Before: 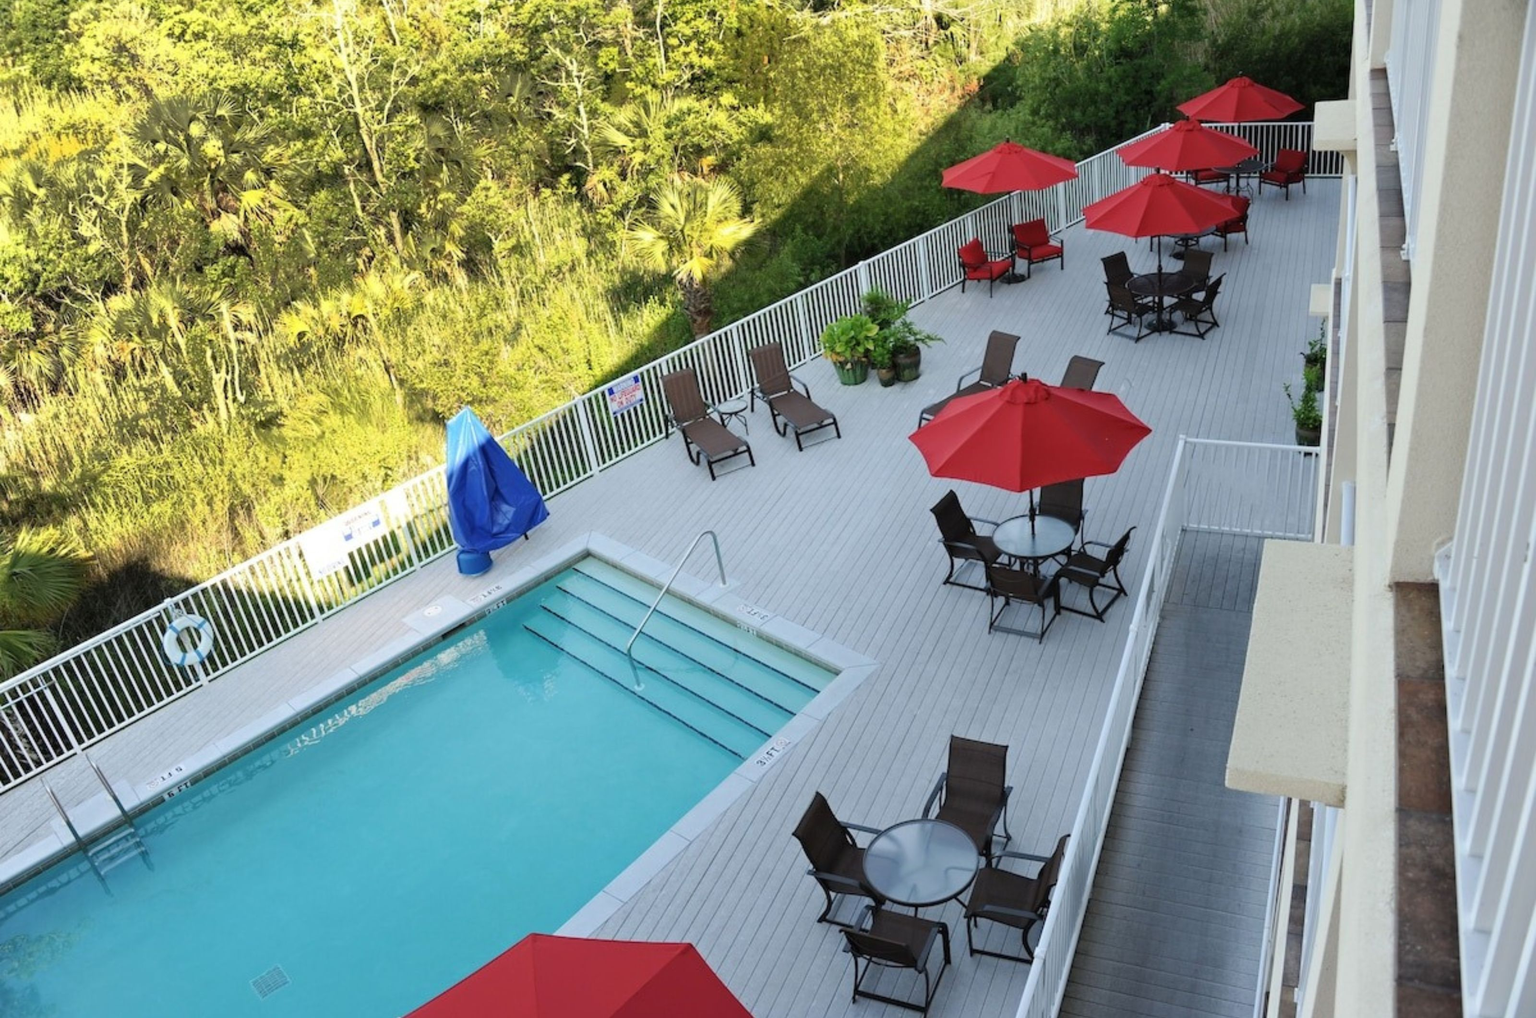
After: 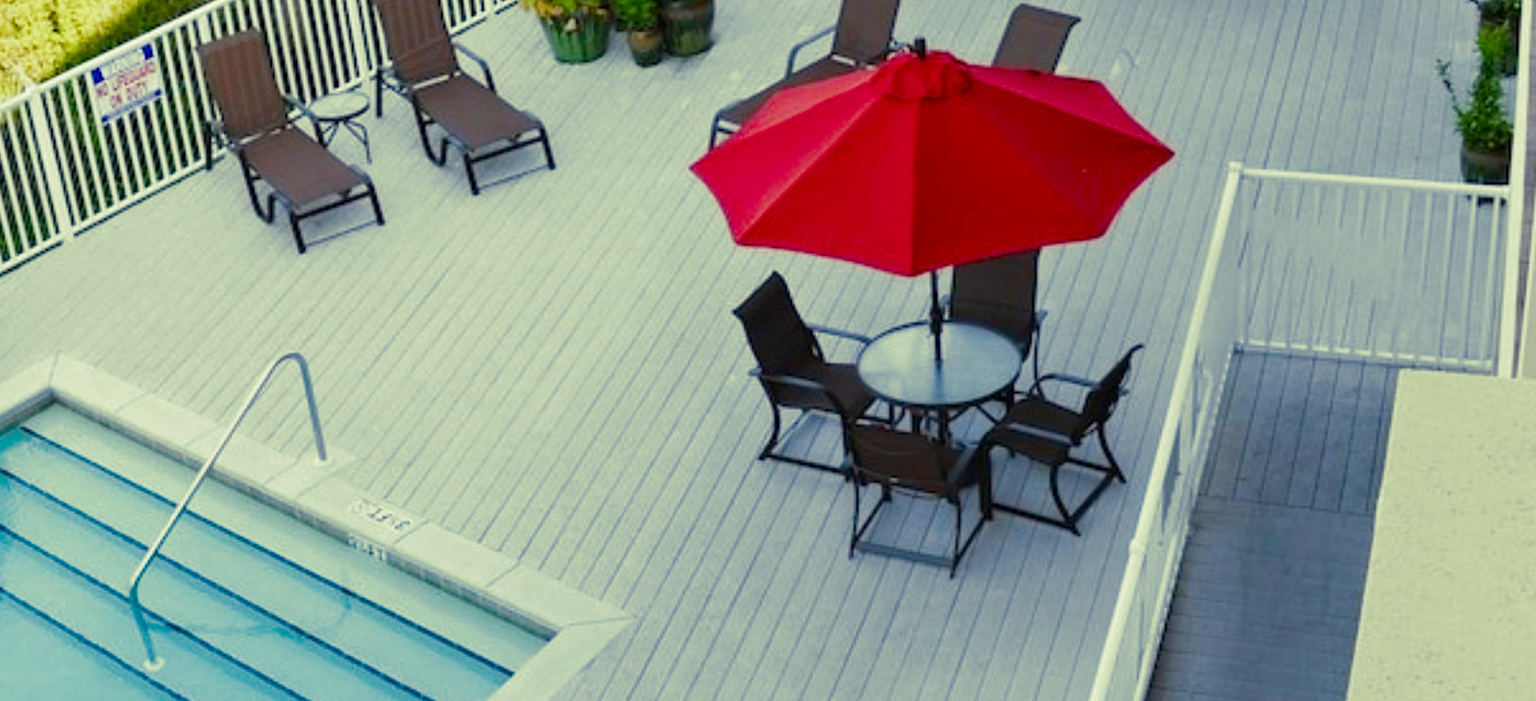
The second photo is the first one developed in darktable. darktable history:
crop: left 36.607%, top 34.735%, right 13.146%, bottom 30.611%
split-toning: shadows › hue 290.82°, shadows › saturation 0.34, highlights › saturation 0.38, balance 0, compress 50%
color balance rgb: perceptual saturation grading › global saturation 35%, perceptual saturation grading › highlights -25%, perceptual saturation grading › shadows 50%
